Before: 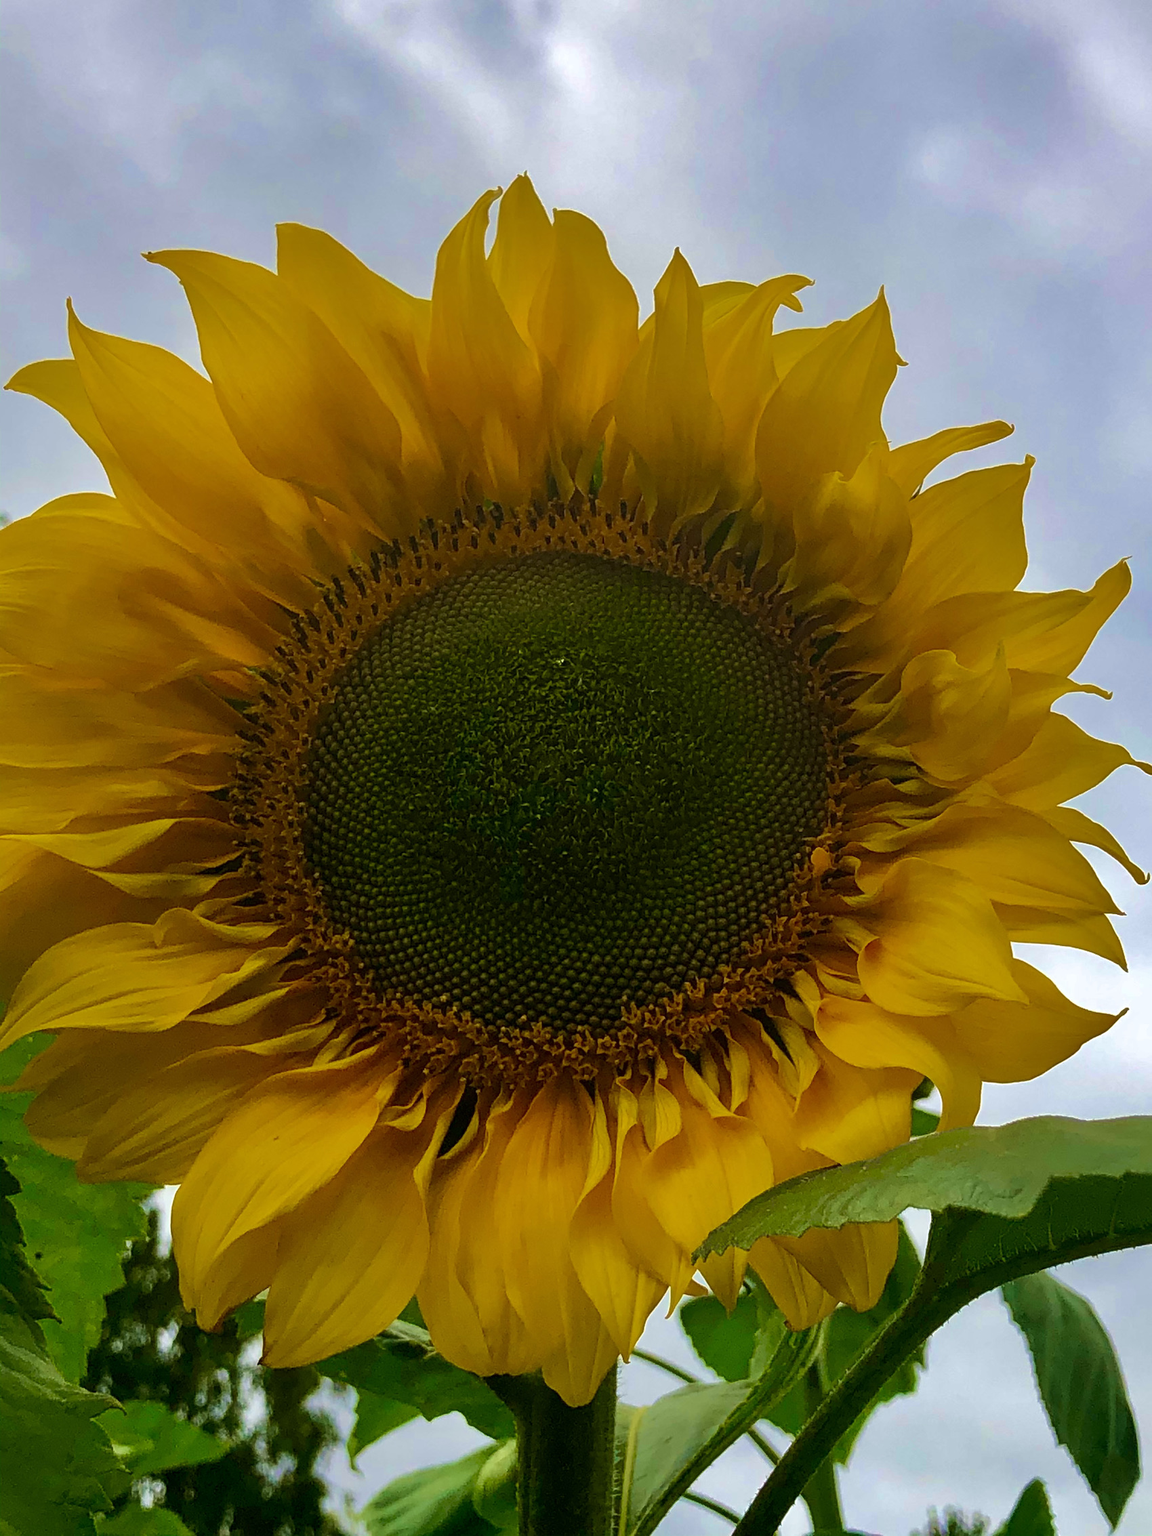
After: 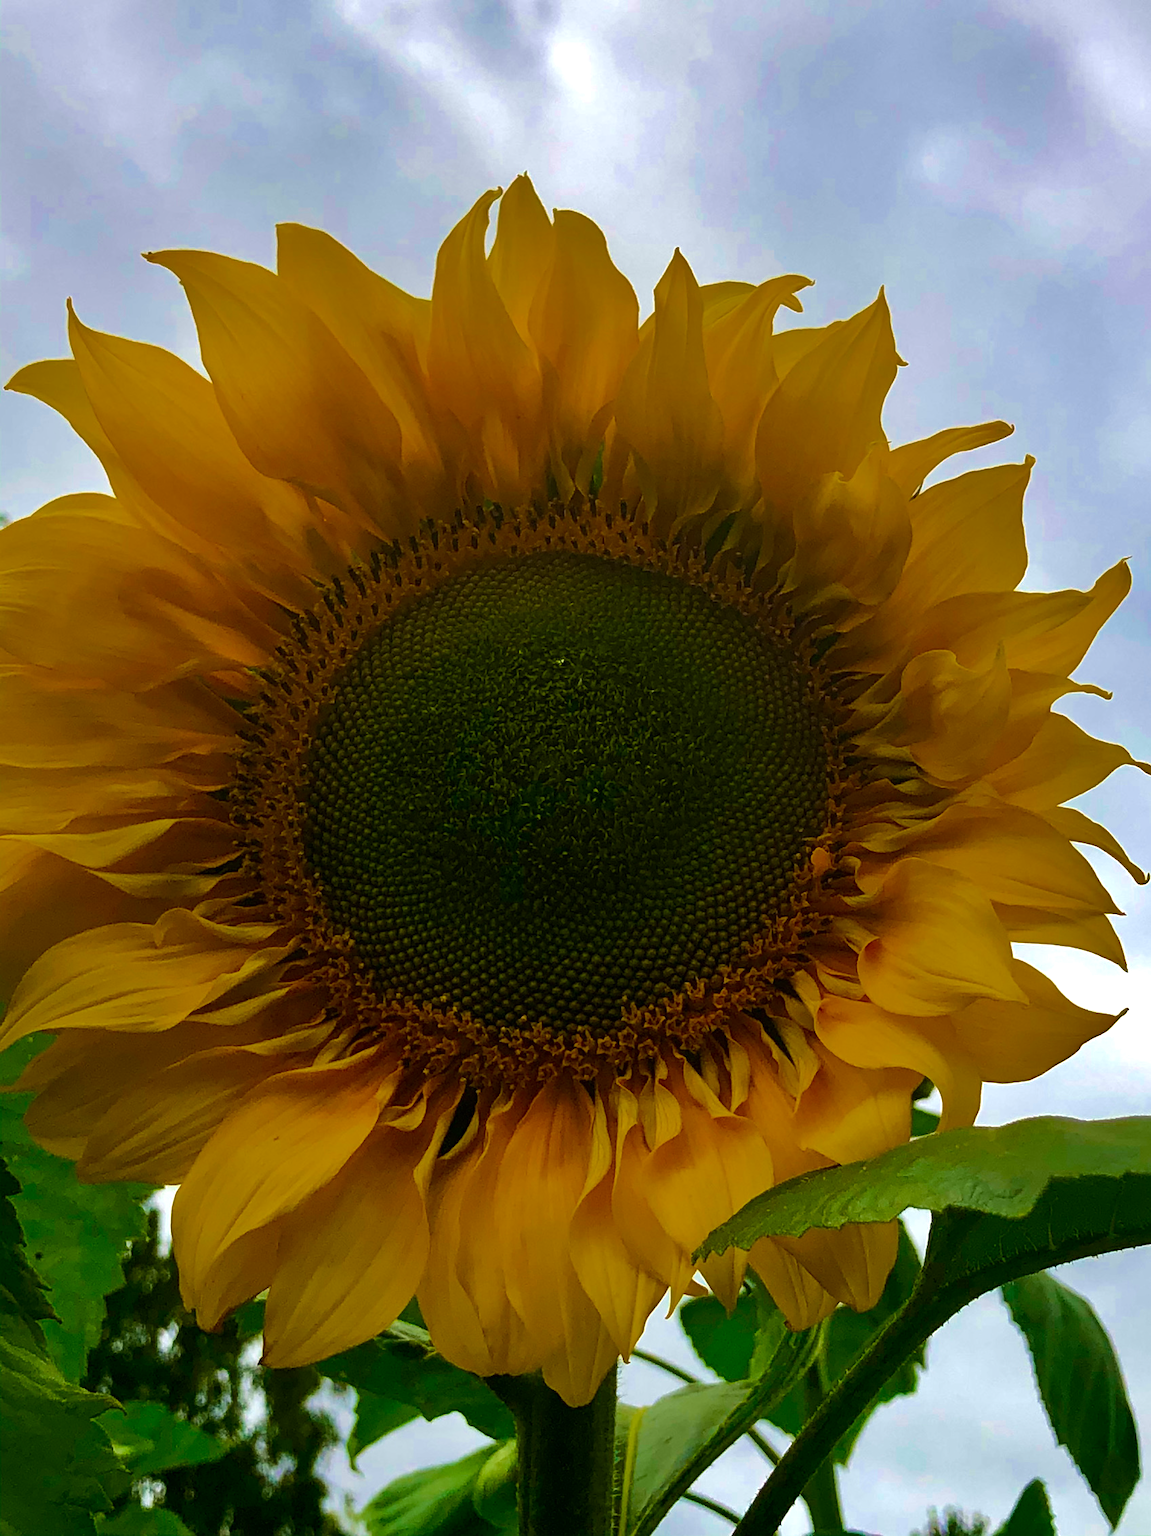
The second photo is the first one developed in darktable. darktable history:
tone equalizer: -8 EV -0.417 EV, -7 EV -0.389 EV, -6 EV -0.333 EV, -5 EV -0.222 EV, -3 EV 0.222 EV, -2 EV 0.333 EV, -1 EV 0.389 EV, +0 EV 0.417 EV, edges refinement/feathering 500, mask exposure compensation -1.57 EV, preserve details no
color zones: curves: ch0 [(0, 0.425) (0.143, 0.422) (0.286, 0.42) (0.429, 0.419) (0.571, 0.419) (0.714, 0.42) (0.857, 0.422) (1, 0.425)]
